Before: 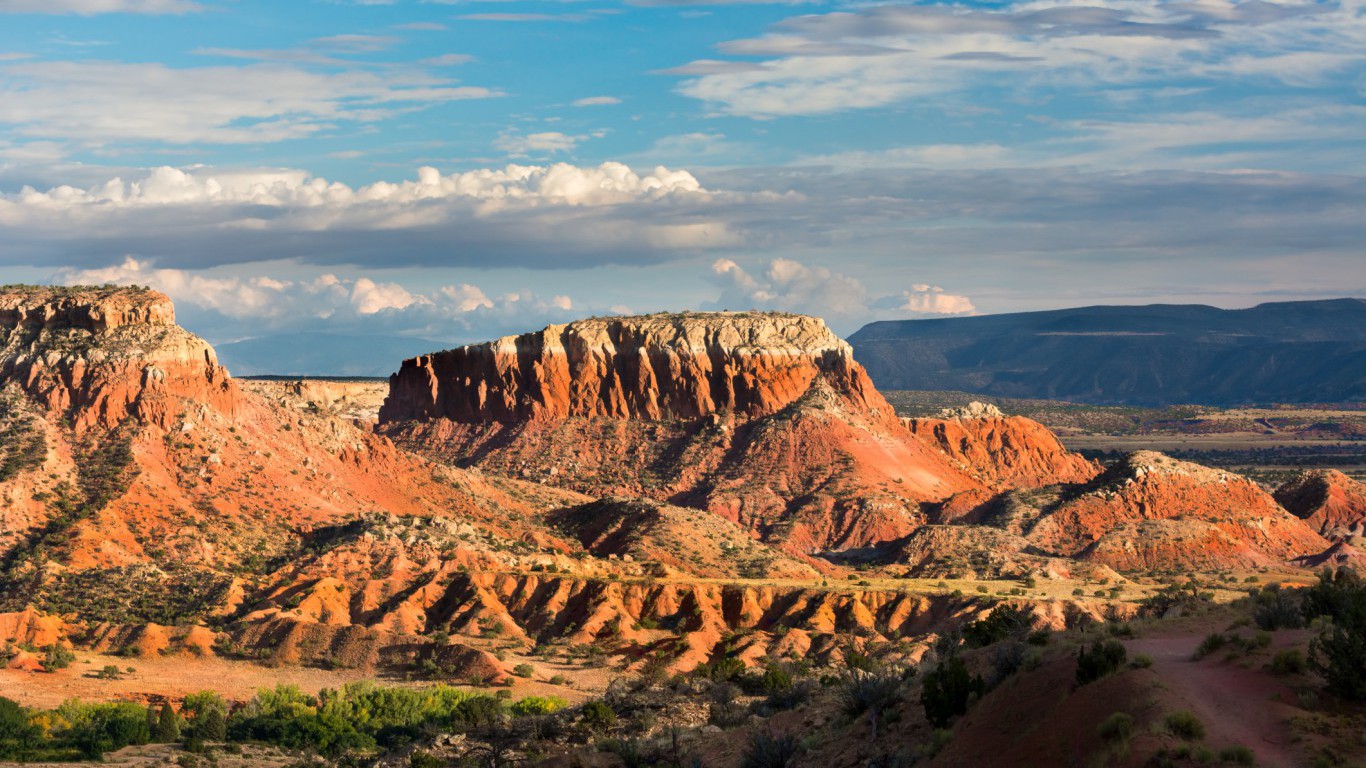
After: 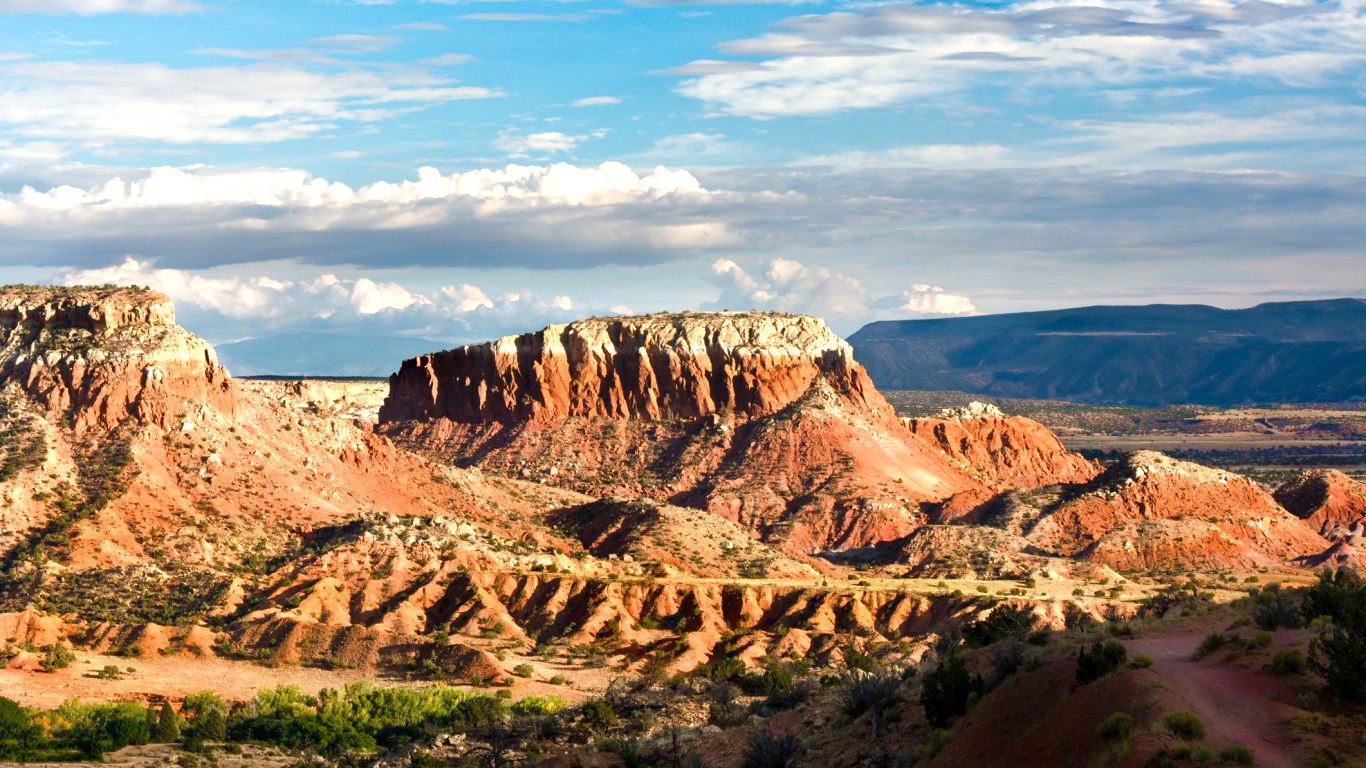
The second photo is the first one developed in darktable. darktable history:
tone equalizer: on, module defaults
color balance rgb: perceptual saturation grading › global saturation 20%, perceptual saturation grading › highlights -49.559%, perceptual saturation grading › shadows 24.749%, perceptual brilliance grading › global brilliance 9.936%, perceptual brilliance grading › shadows 15.148%, contrast 14.635%
